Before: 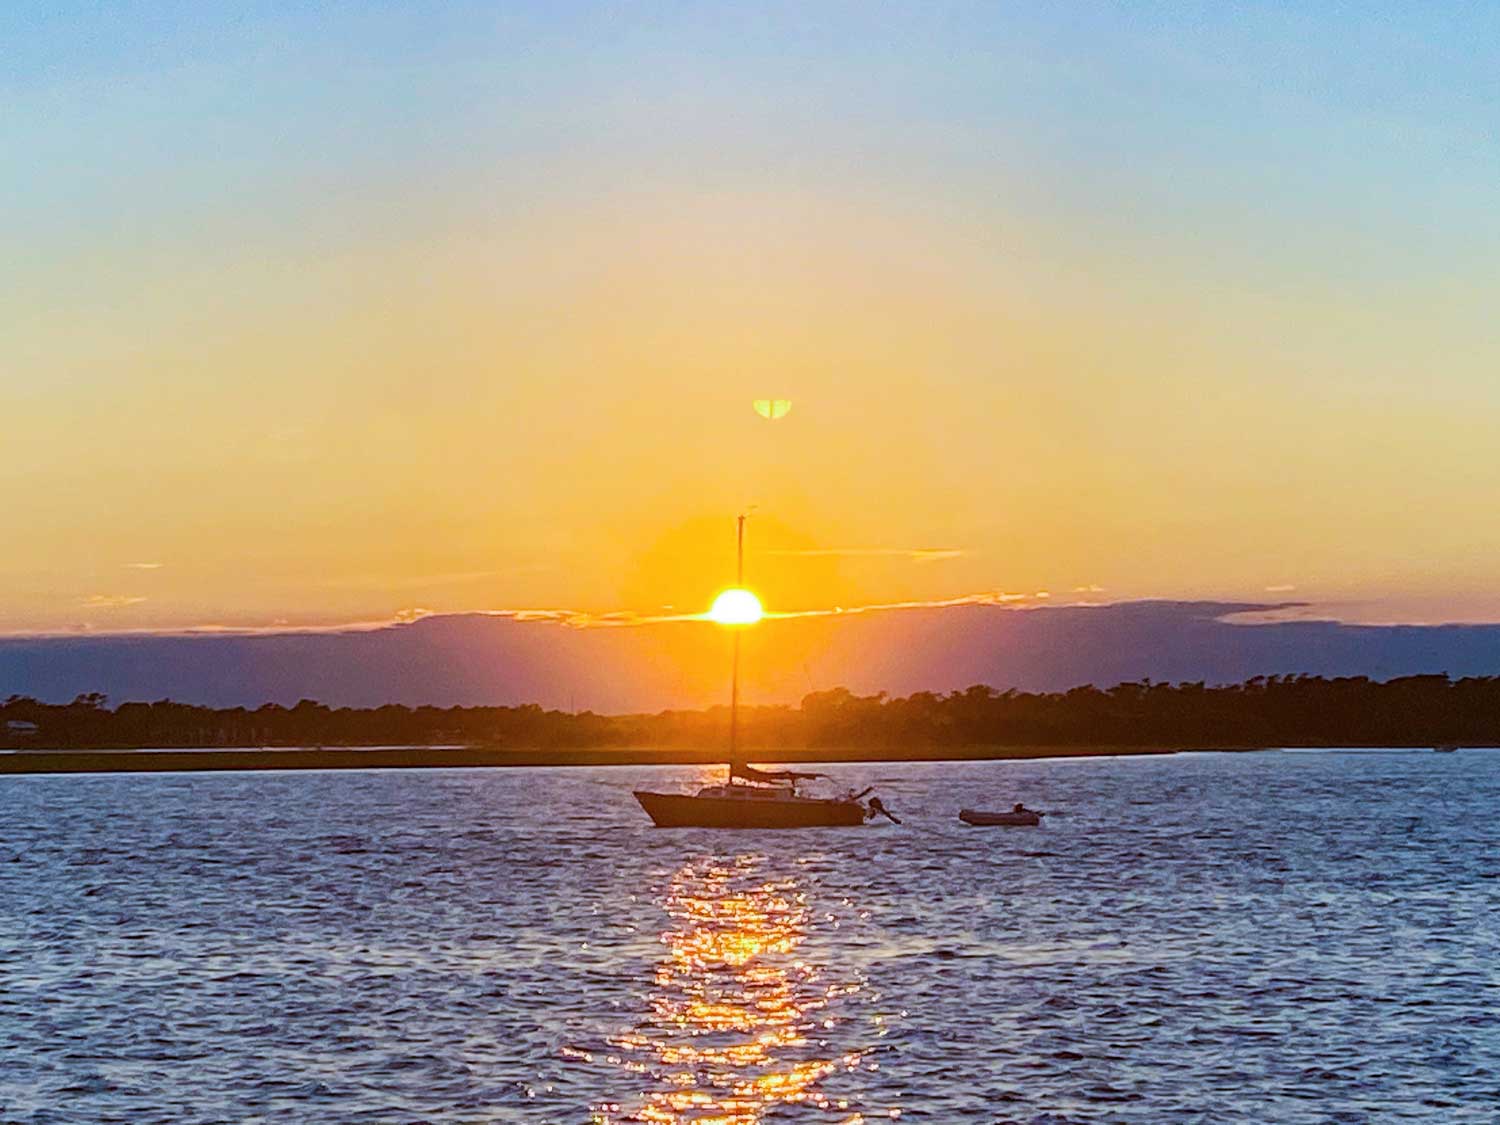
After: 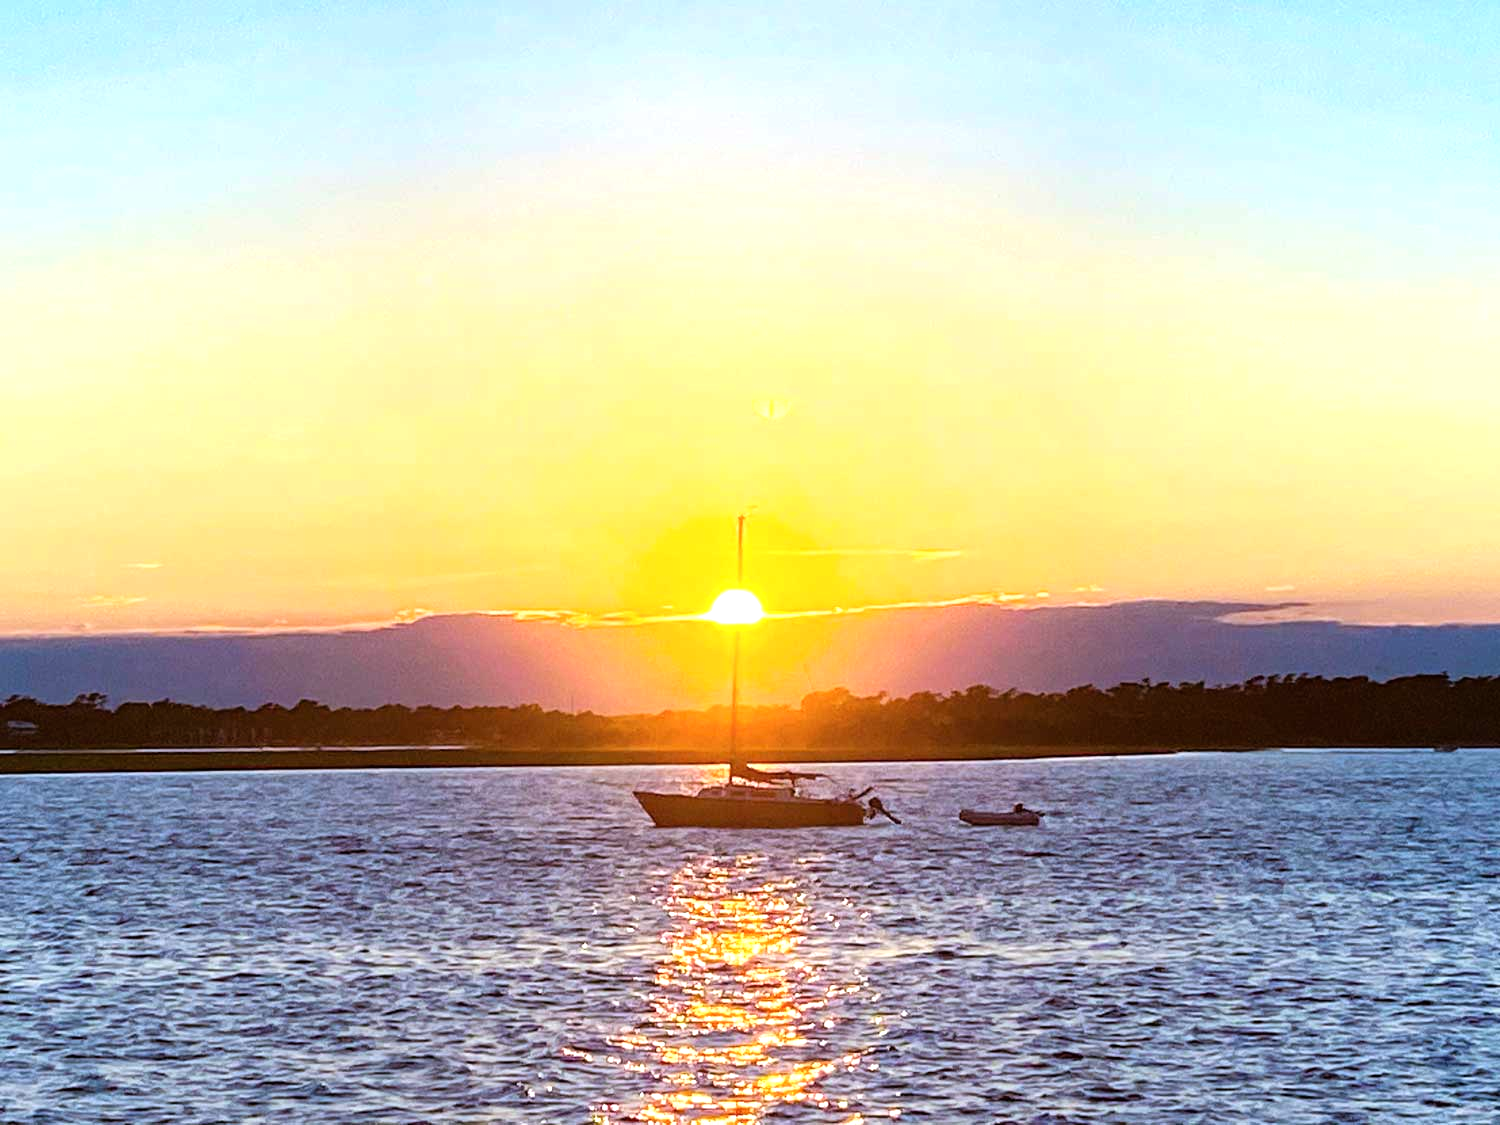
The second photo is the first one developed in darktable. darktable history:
tone equalizer: -8 EV -0.757 EV, -7 EV -0.704 EV, -6 EV -0.589 EV, -5 EV -0.411 EV, -3 EV 0.403 EV, -2 EV 0.6 EV, -1 EV 0.696 EV, +0 EV 0.772 EV
